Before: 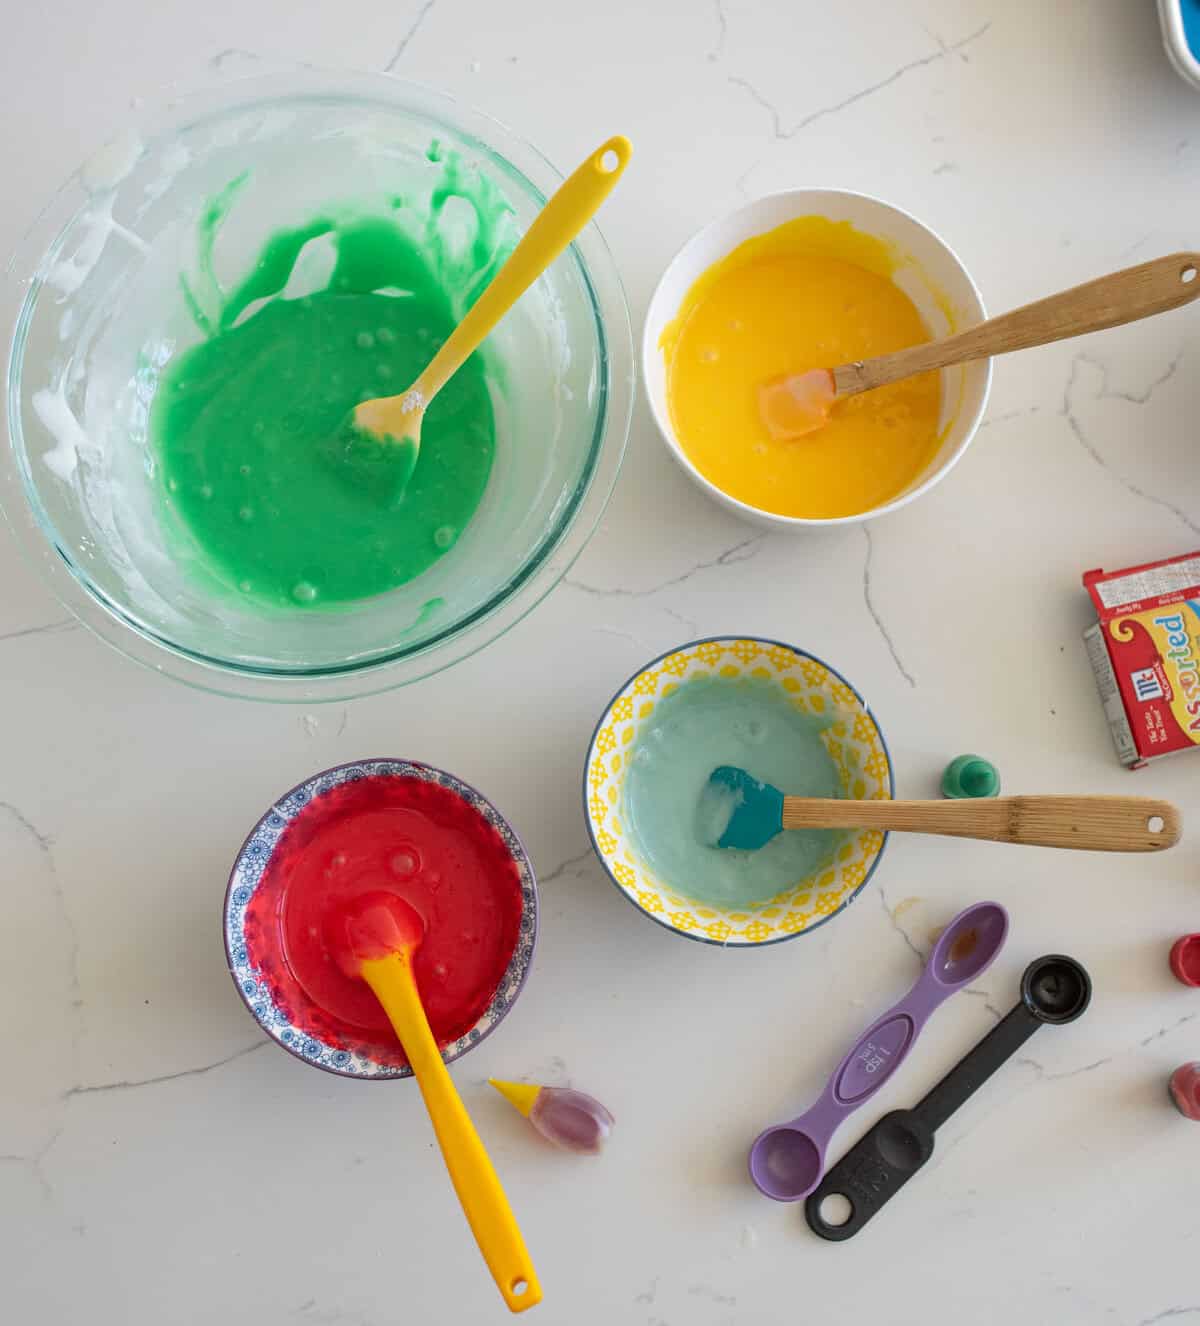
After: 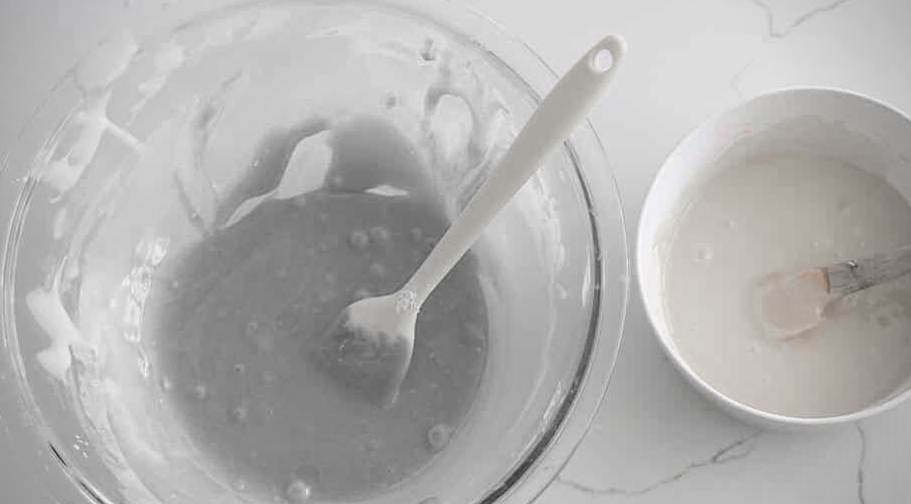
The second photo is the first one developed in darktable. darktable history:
exposure: black level correction 0.017, exposure -0.005 EV, compensate highlight preservation false
color zones: curves: ch0 [(0, 0.278) (0.143, 0.5) (0.286, 0.5) (0.429, 0.5) (0.571, 0.5) (0.714, 0.5) (0.857, 0.5) (1, 0.5)]; ch1 [(0, 1) (0.143, 0.165) (0.286, 0) (0.429, 0) (0.571, 0) (0.714, 0) (0.857, 0.5) (1, 0.5)]; ch2 [(0, 0.508) (0.143, 0.5) (0.286, 0.5) (0.429, 0.5) (0.571, 0.5) (0.714, 0.5) (0.857, 0.5) (1, 0.5)]
vignetting: brightness -0.48
crop: left 0.564%, top 7.639%, right 23.48%, bottom 54.294%
